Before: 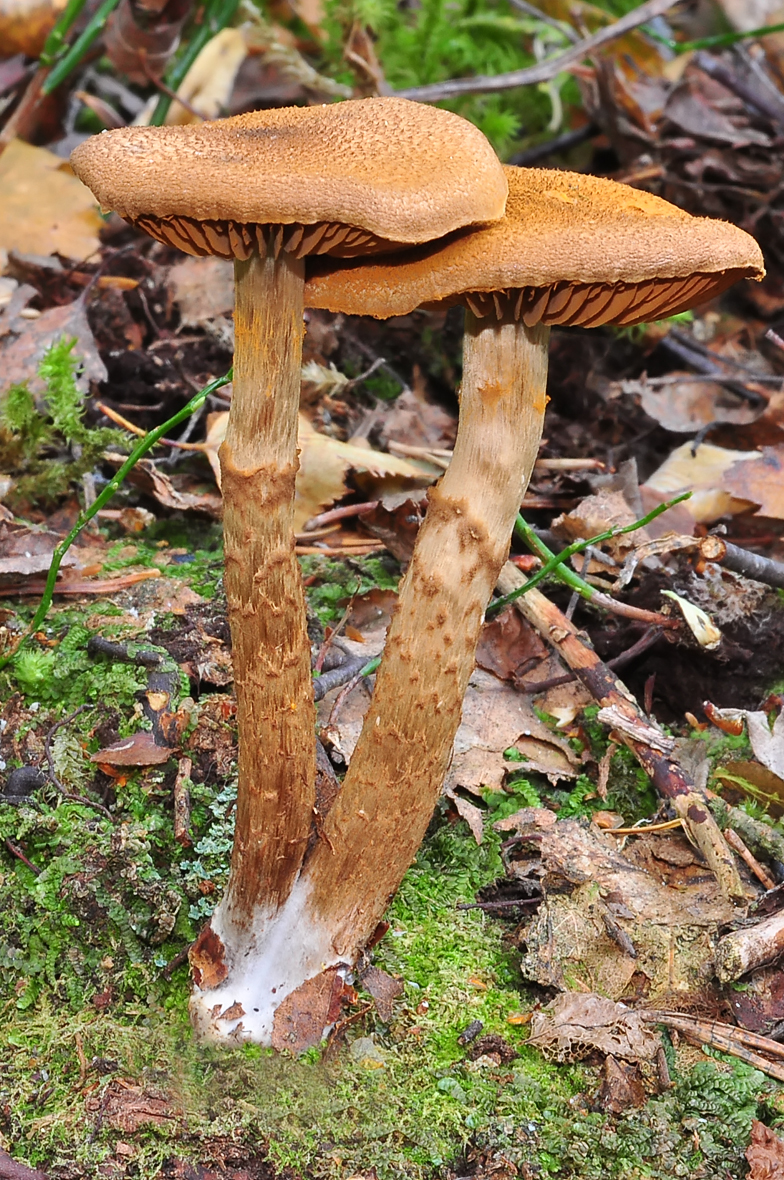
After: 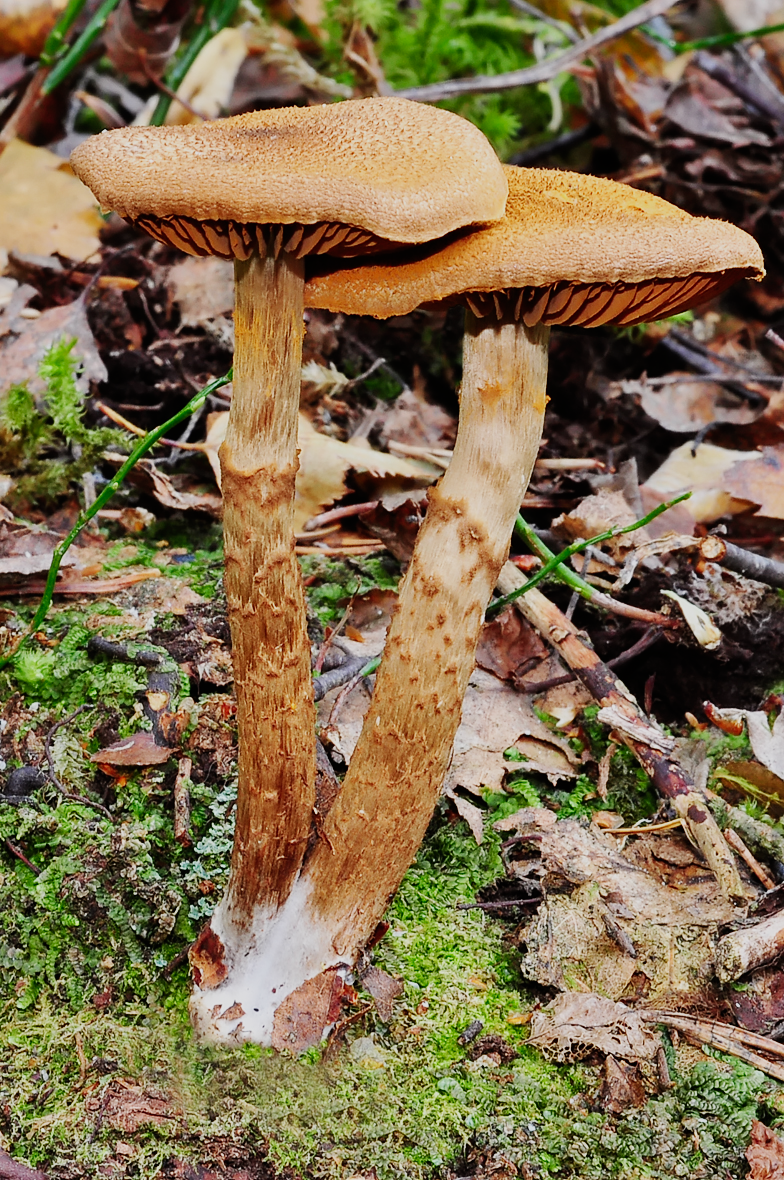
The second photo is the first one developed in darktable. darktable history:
white balance: emerald 1
sigmoid: contrast 1.6, skew -0.2, preserve hue 0%, red attenuation 0.1, red rotation 0.035, green attenuation 0.1, green rotation -0.017, blue attenuation 0.15, blue rotation -0.052, base primaries Rec2020
